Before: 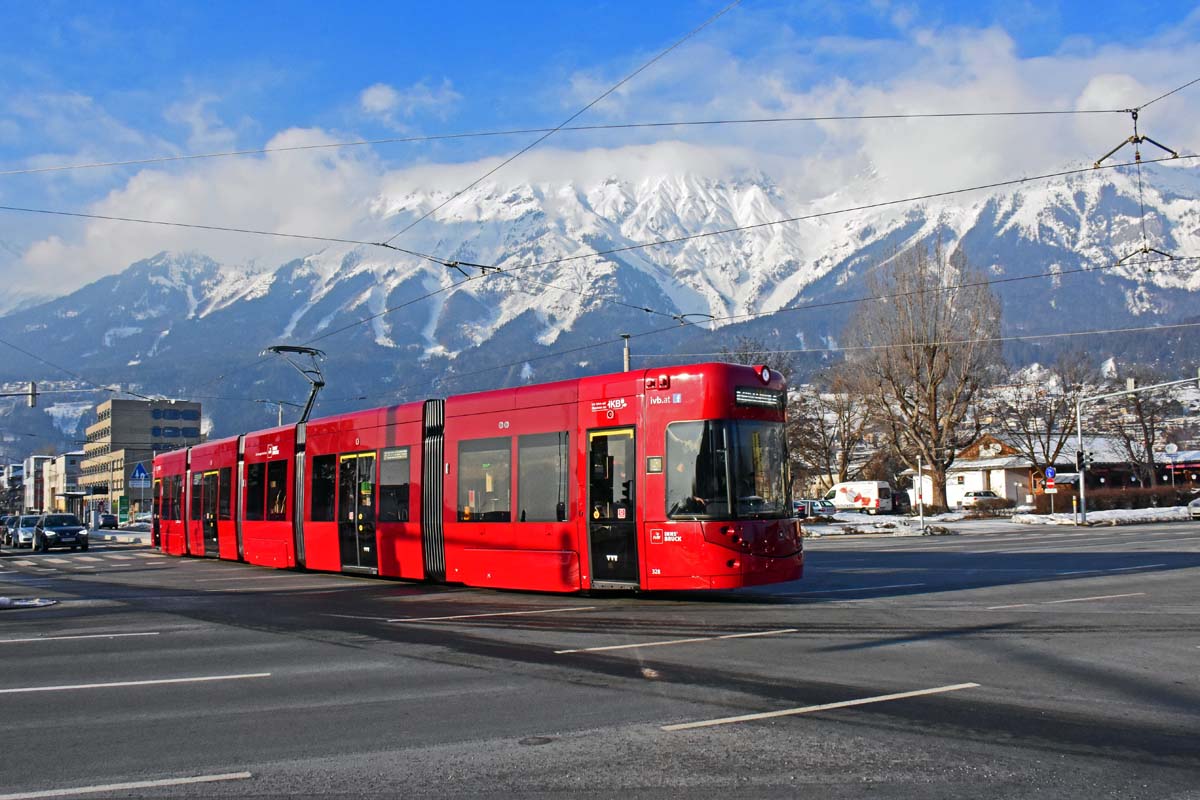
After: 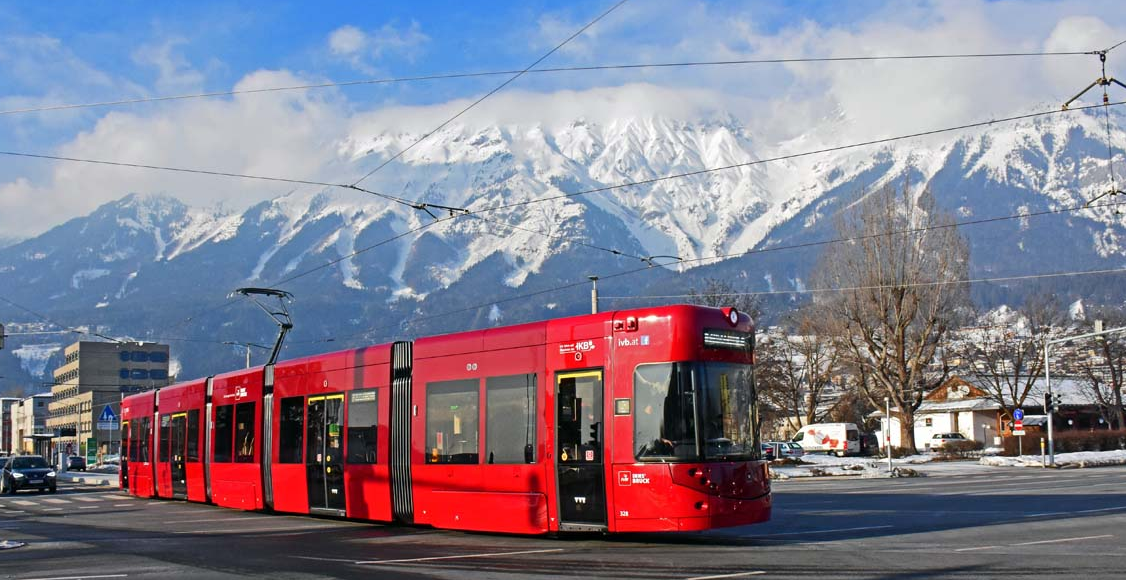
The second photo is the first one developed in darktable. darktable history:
crop: left 2.737%, top 7.287%, right 3.421%, bottom 20.179%
